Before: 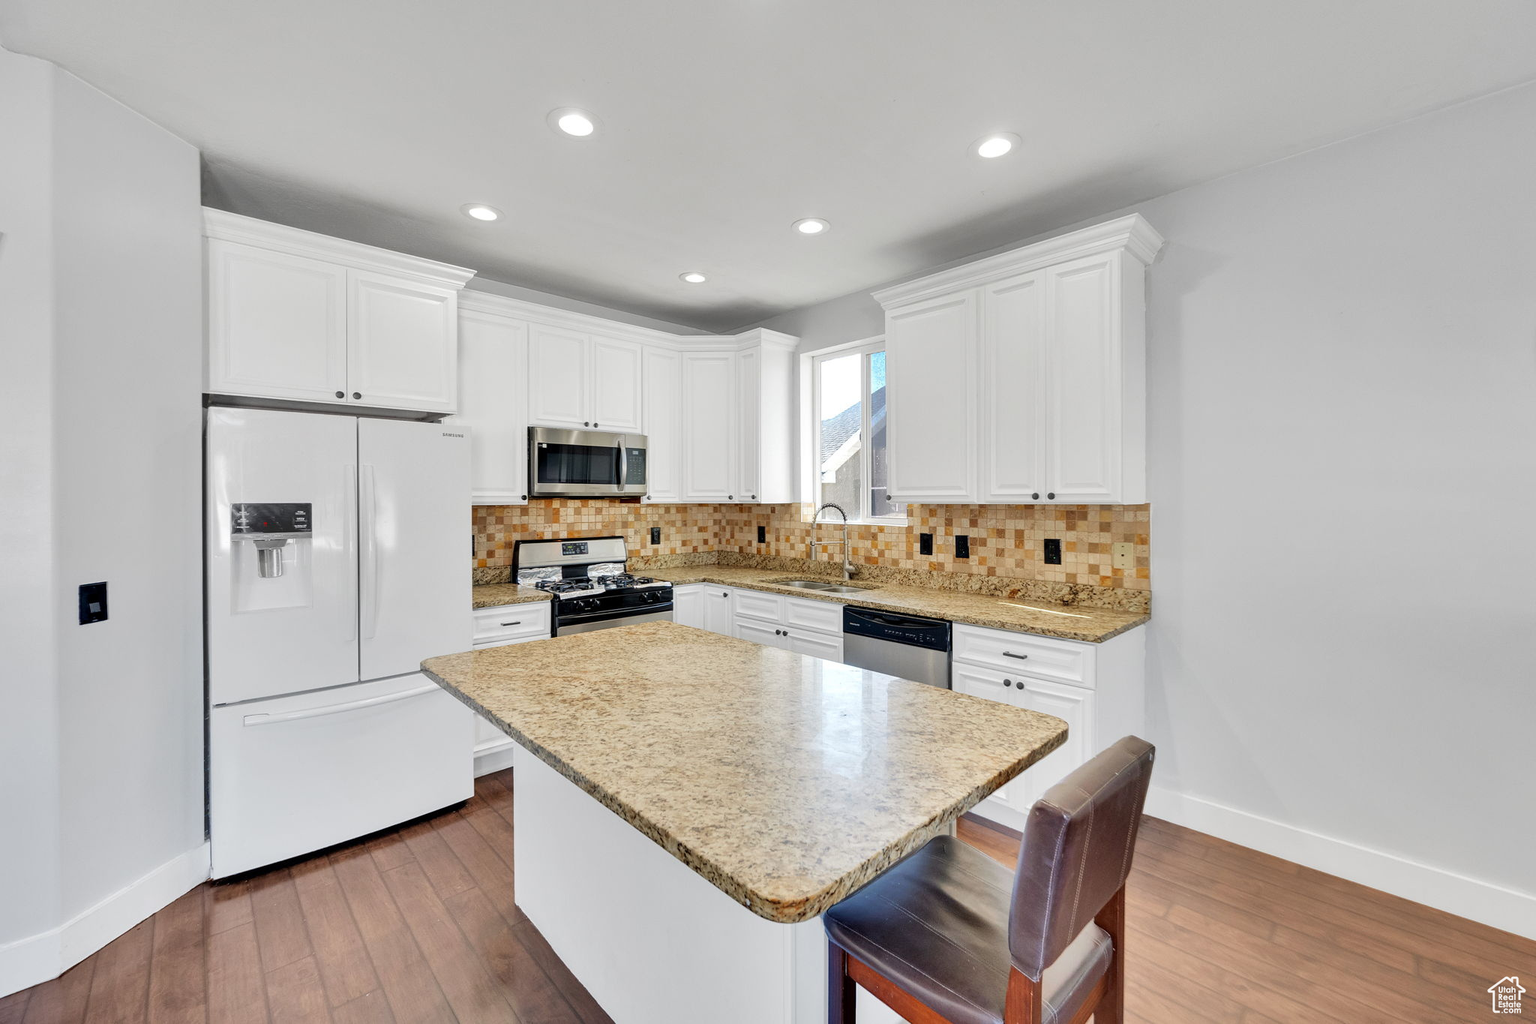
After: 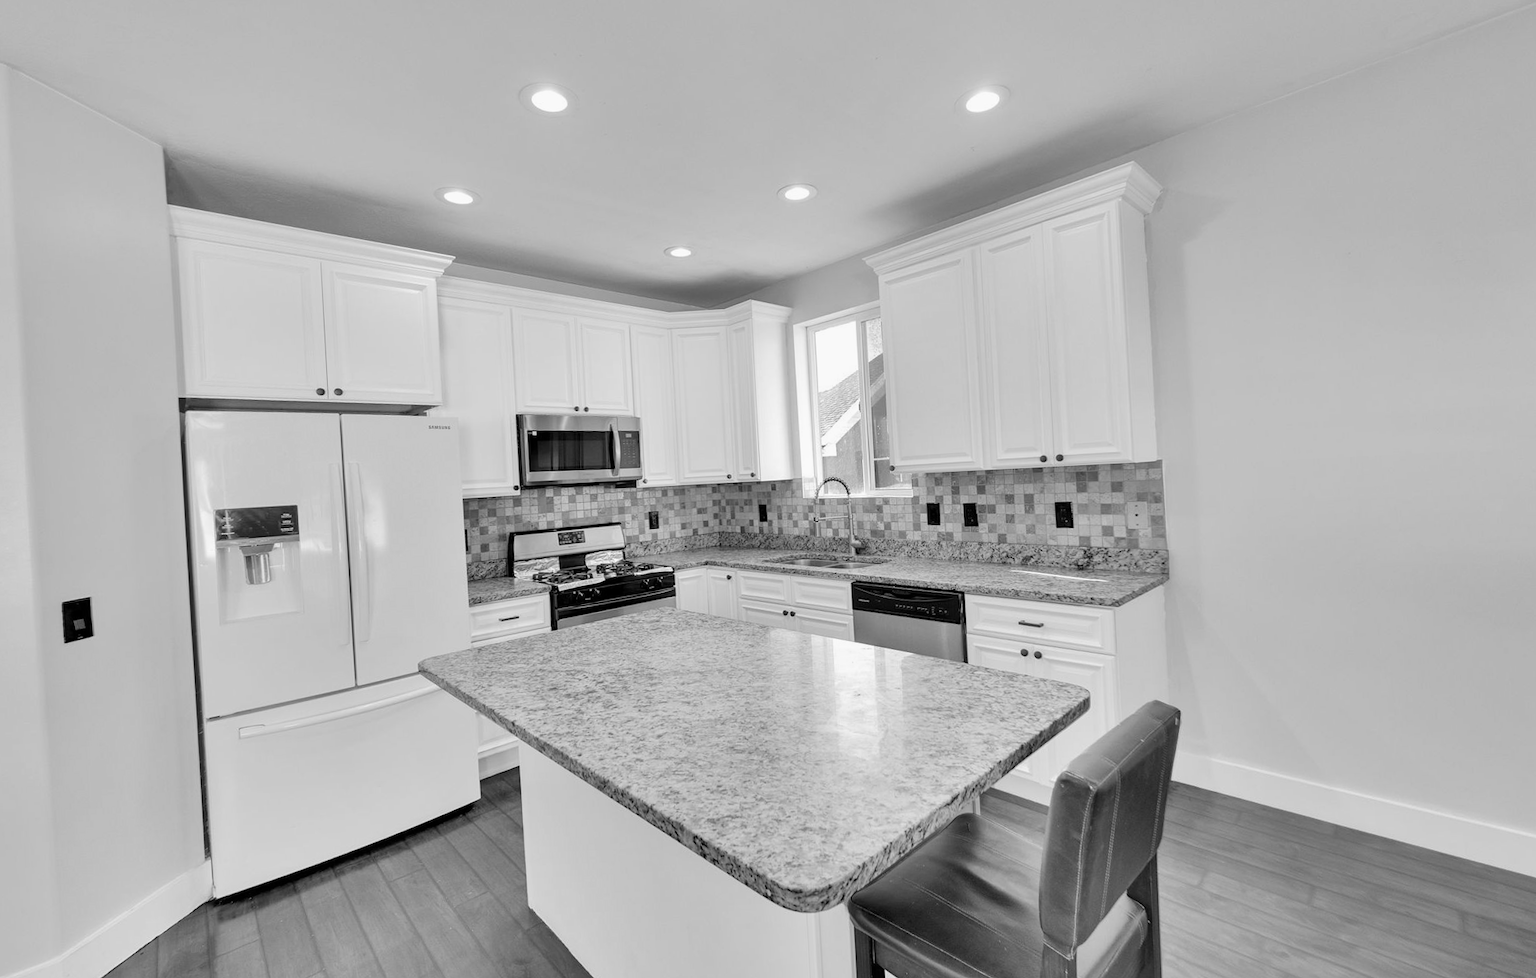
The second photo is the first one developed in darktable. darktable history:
monochrome: a 32, b 64, size 2.3
rotate and perspective: rotation -3°, crop left 0.031, crop right 0.968, crop top 0.07, crop bottom 0.93
